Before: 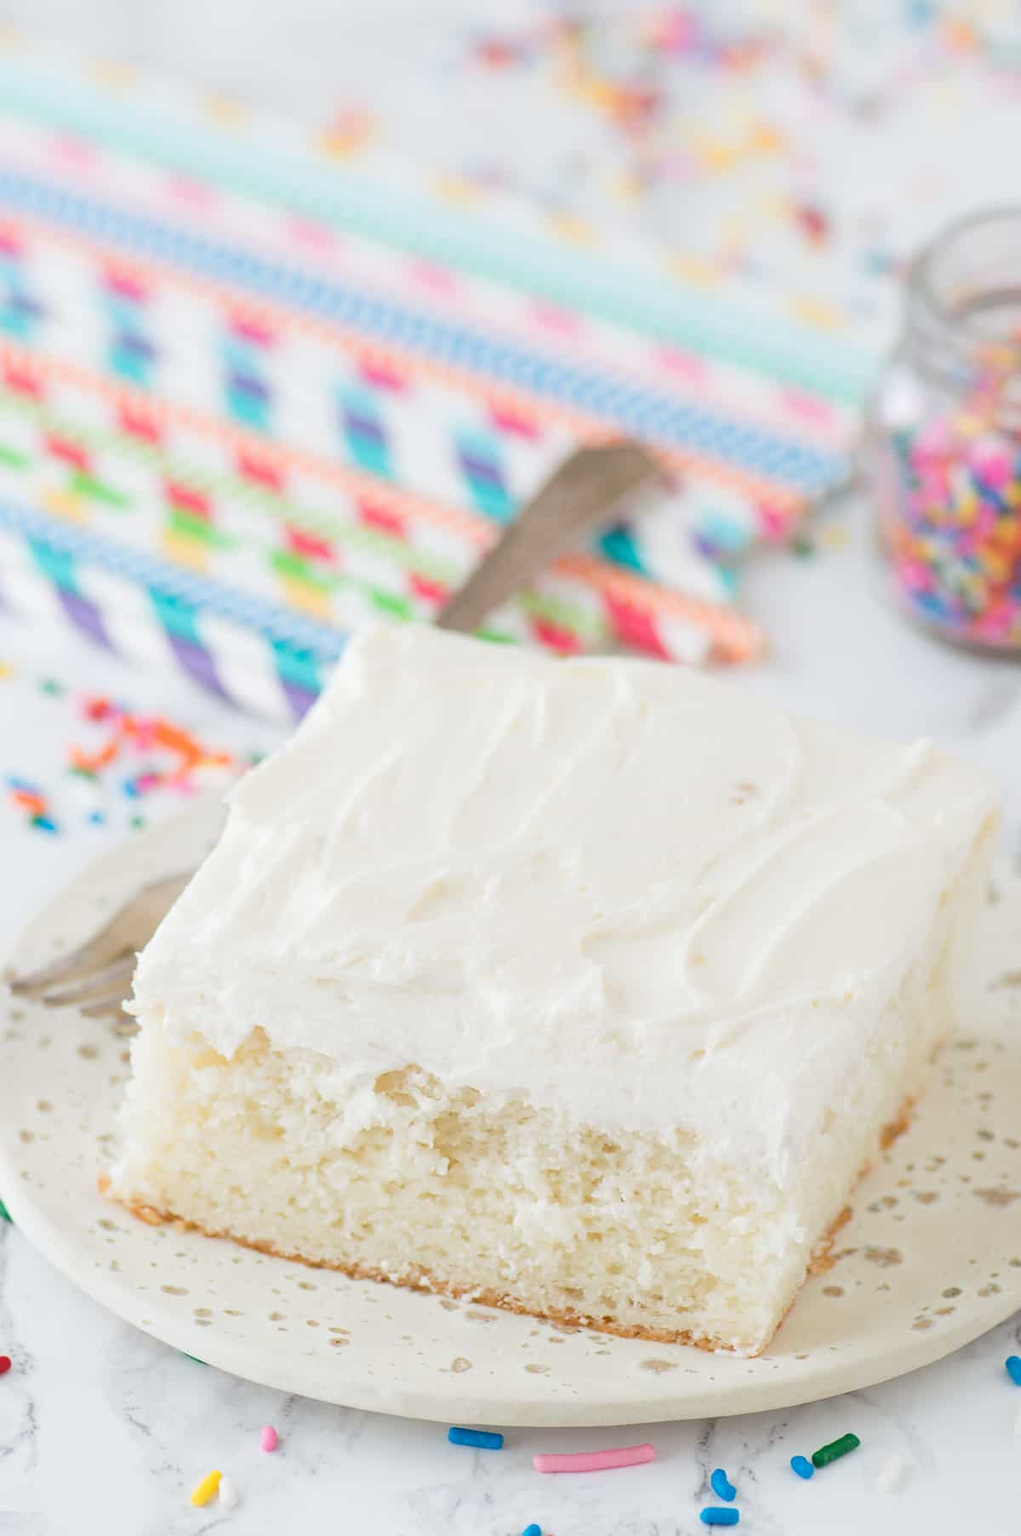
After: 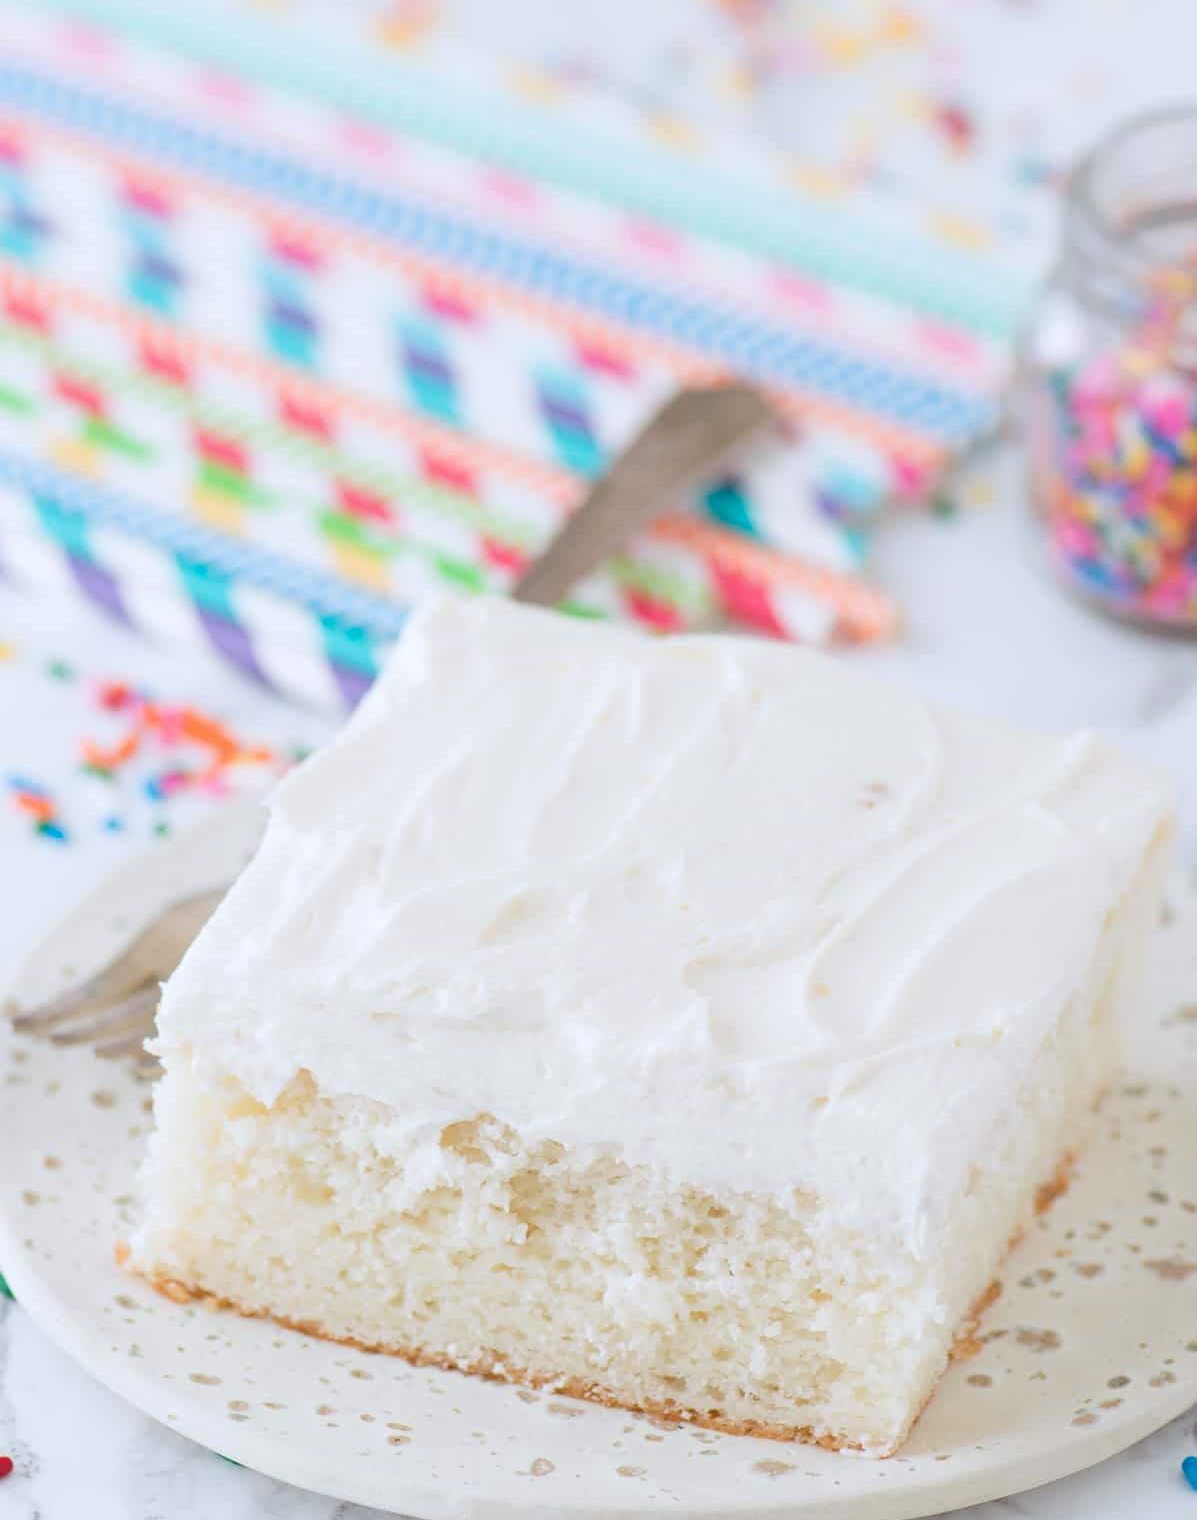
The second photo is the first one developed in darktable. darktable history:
color correction: highlights a* -0.137, highlights b* -5.91, shadows a* -0.137, shadows b* -0.137
crop: top 7.625%, bottom 8.027%
